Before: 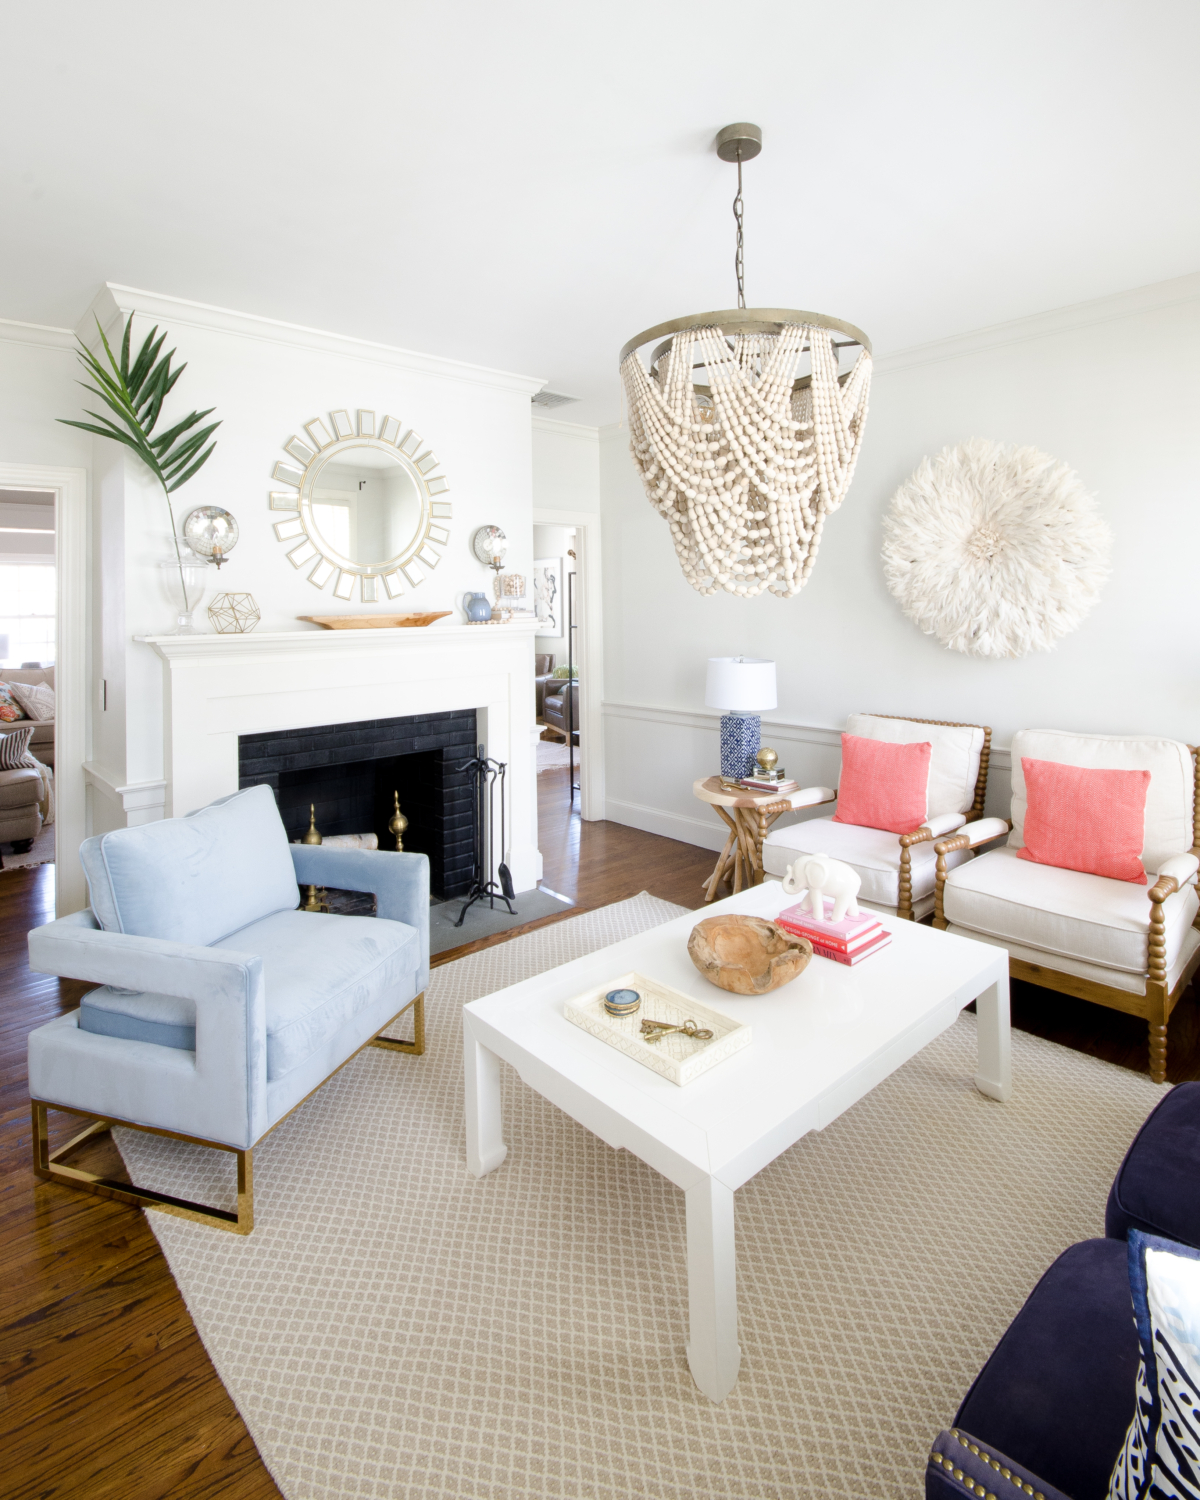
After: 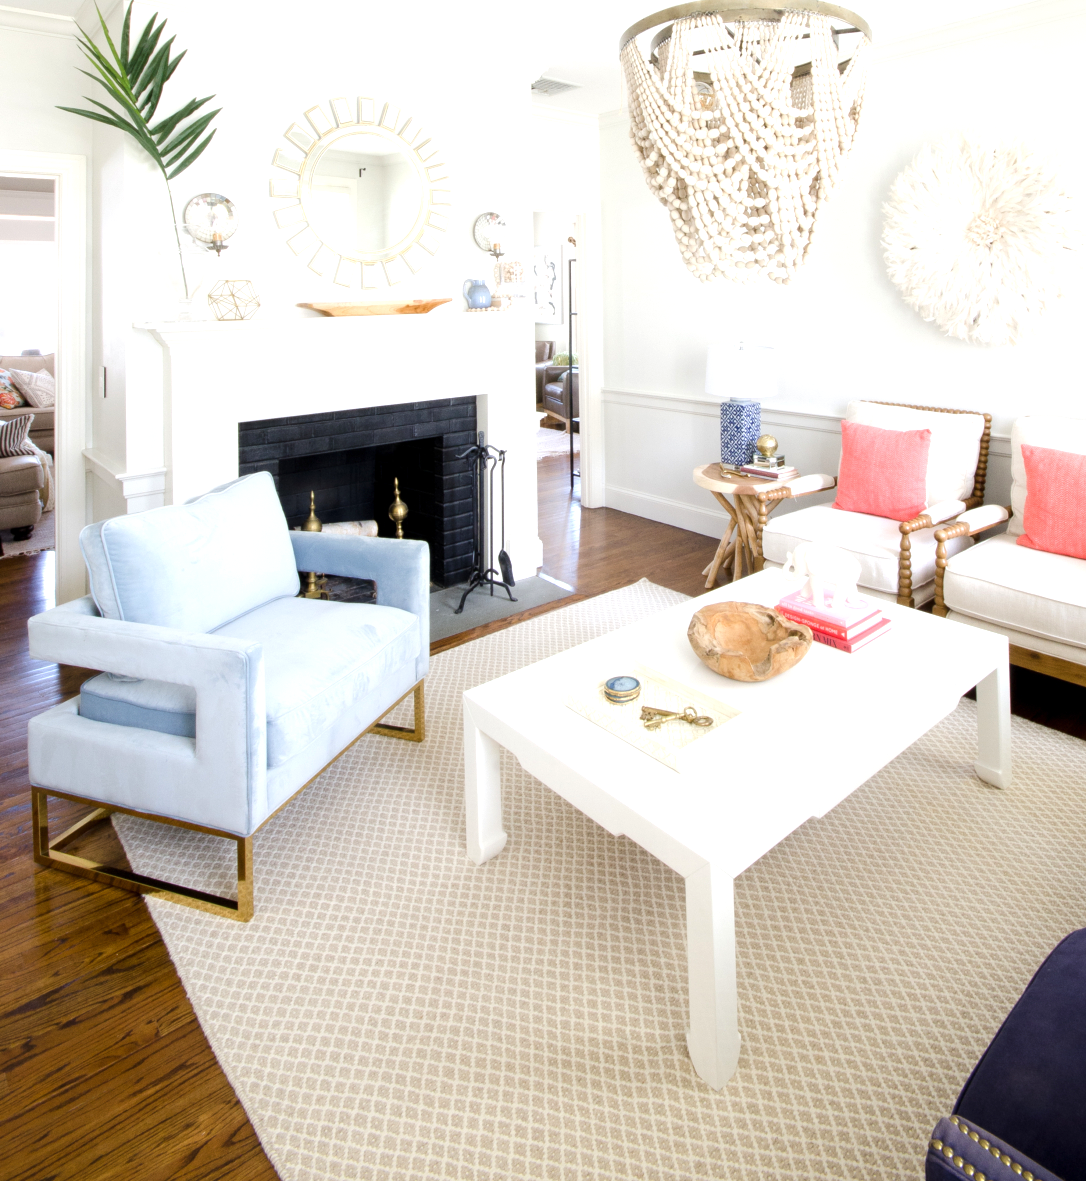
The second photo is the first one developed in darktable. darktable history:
crop: top 20.916%, right 9.437%, bottom 0.316%
exposure: exposure 0.515 EV, compensate highlight preservation false
